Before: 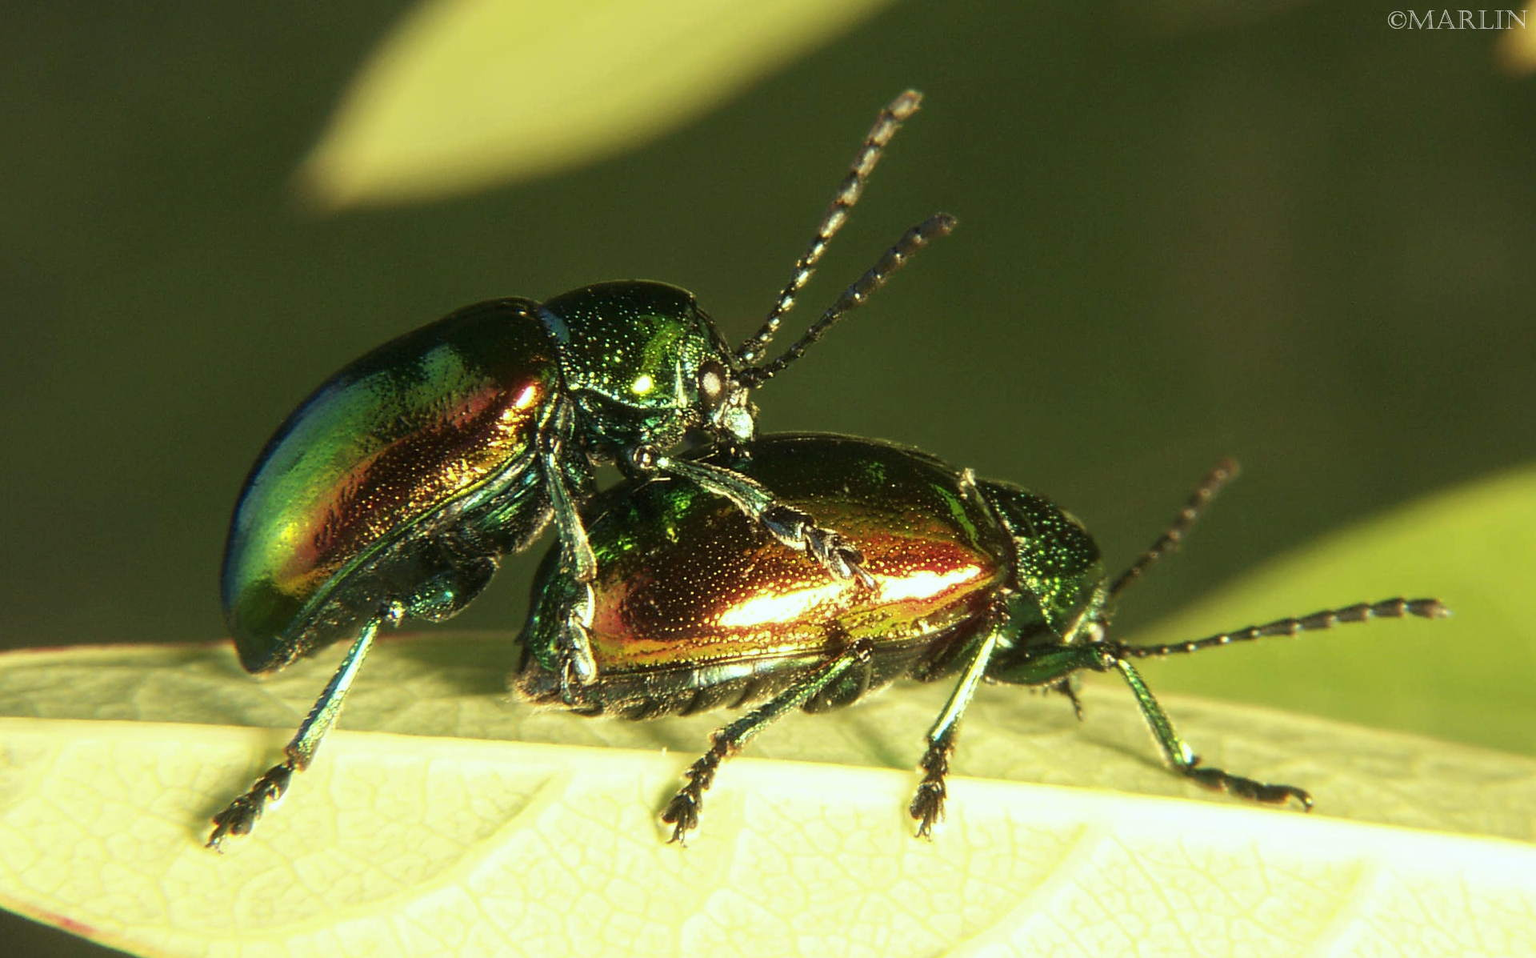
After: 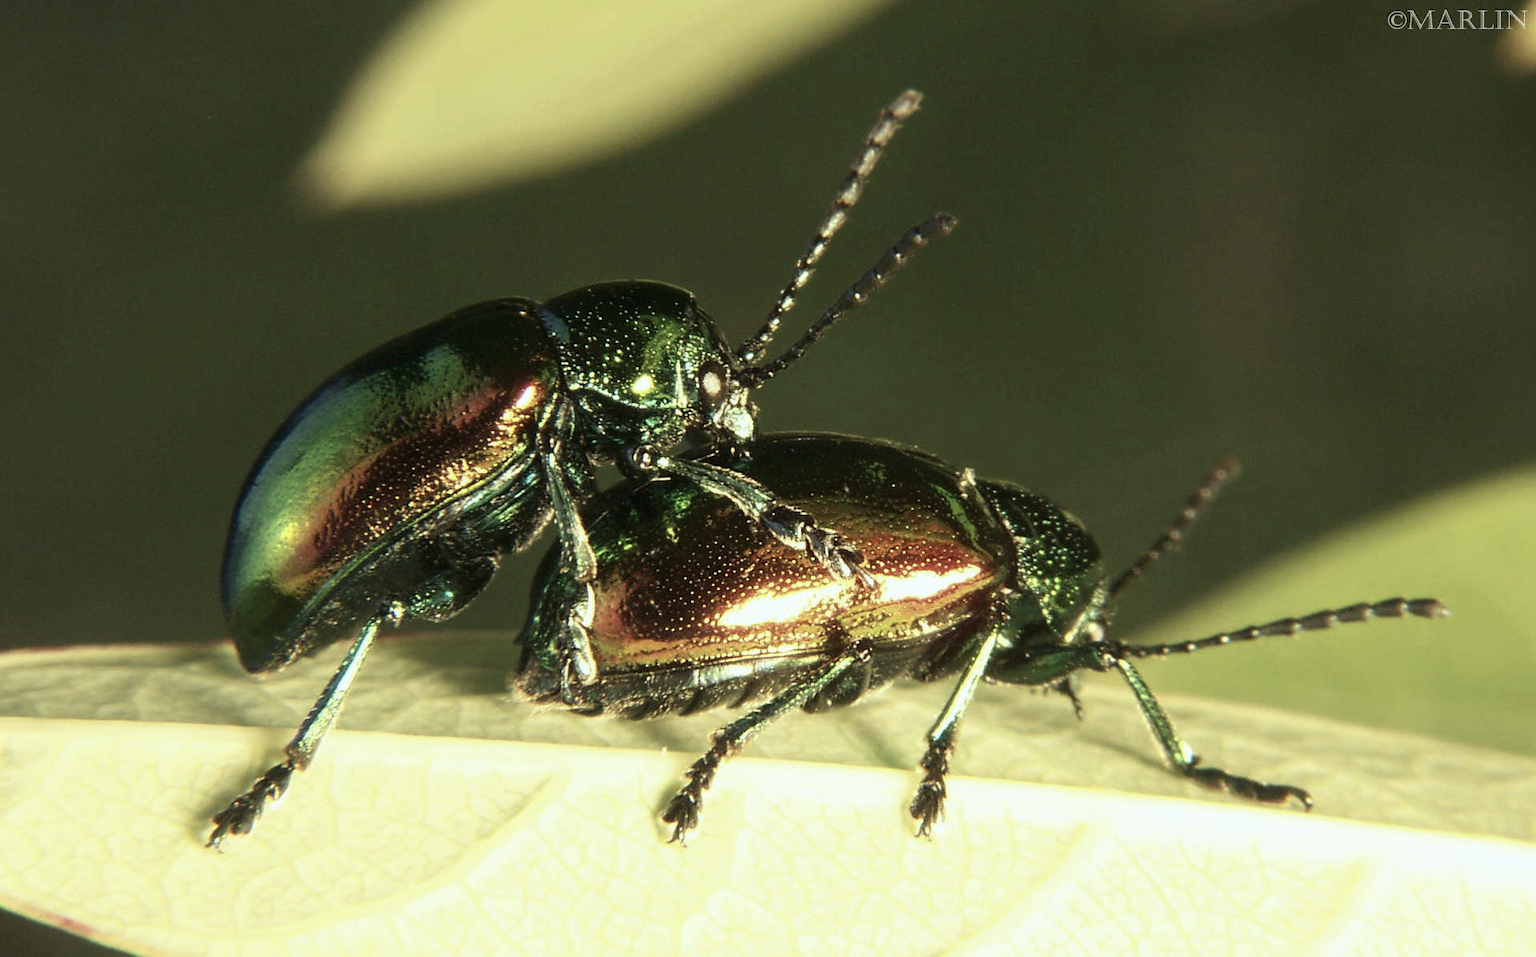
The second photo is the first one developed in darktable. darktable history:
exposure: exposure -0.017 EV, compensate exposure bias true, compensate highlight preservation false
contrast brightness saturation: contrast 0.098, saturation -0.283
